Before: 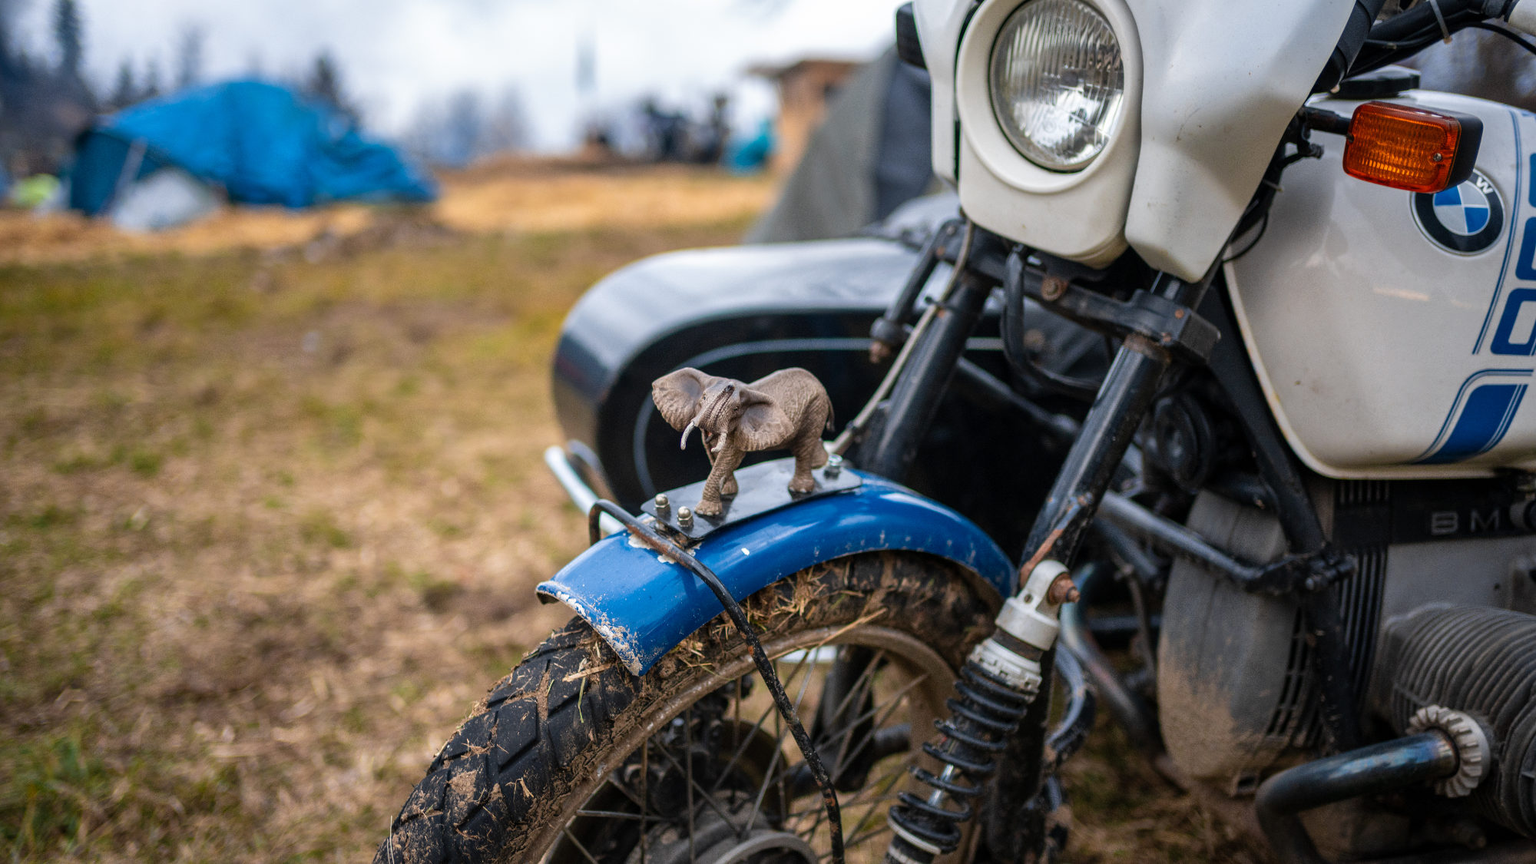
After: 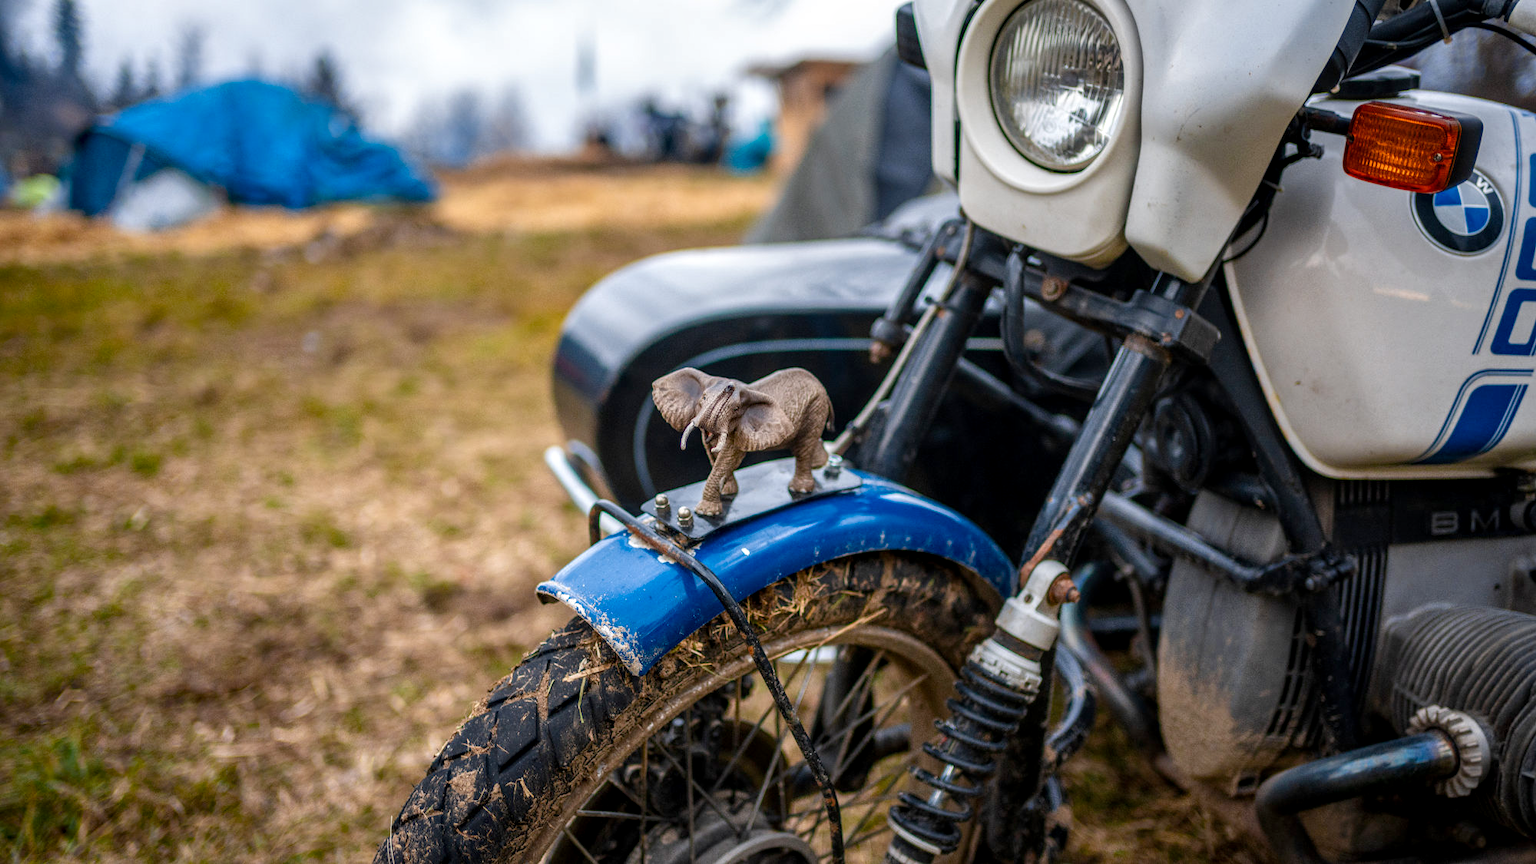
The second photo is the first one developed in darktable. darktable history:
color balance rgb: perceptual saturation grading › global saturation 20%, perceptual saturation grading › highlights -25%, perceptual saturation grading › shadows 25%
local contrast: on, module defaults
